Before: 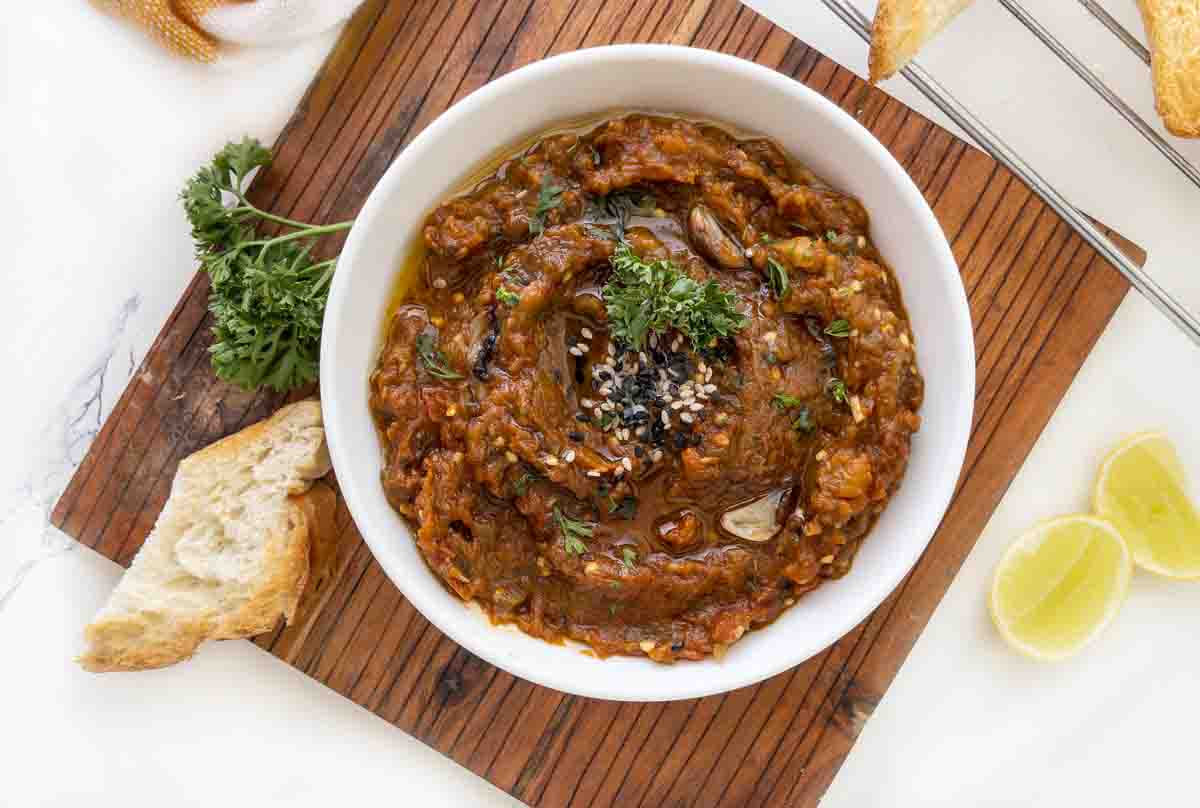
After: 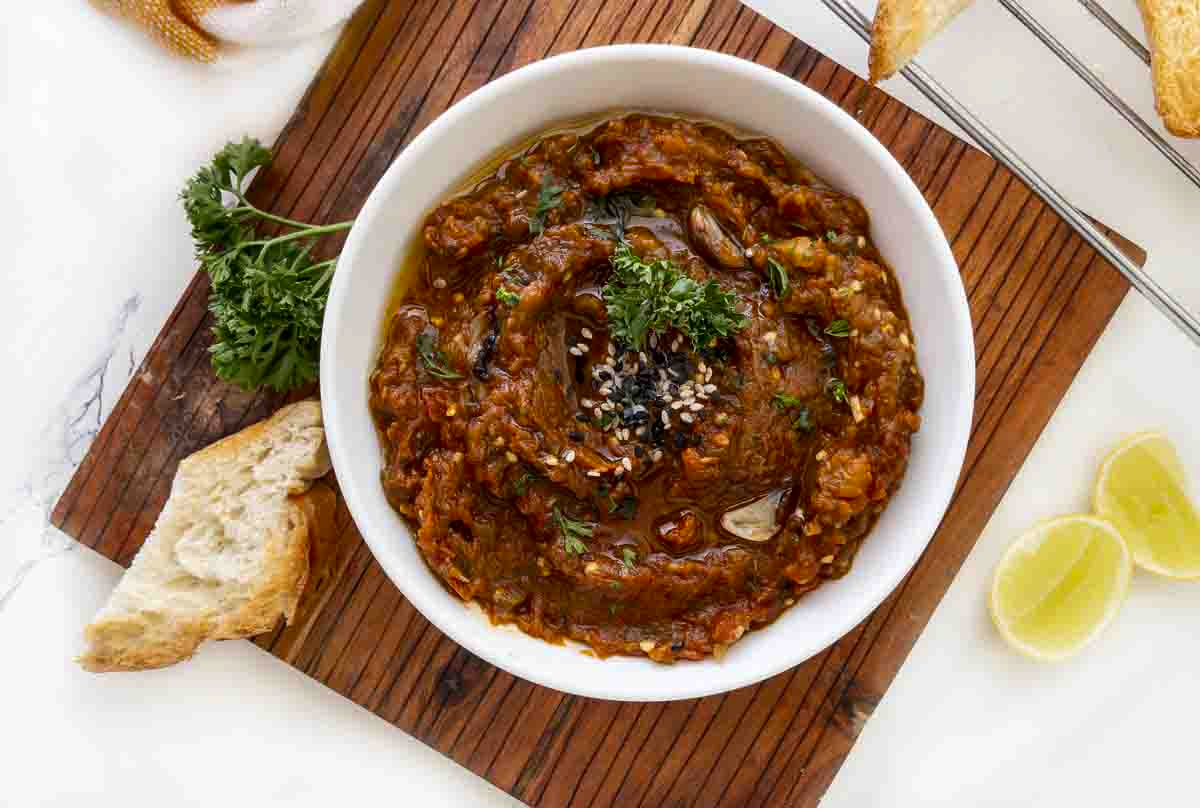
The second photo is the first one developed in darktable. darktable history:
contrast brightness saturation: contrast 0.07, brightness -0.13, saturation 0.06
